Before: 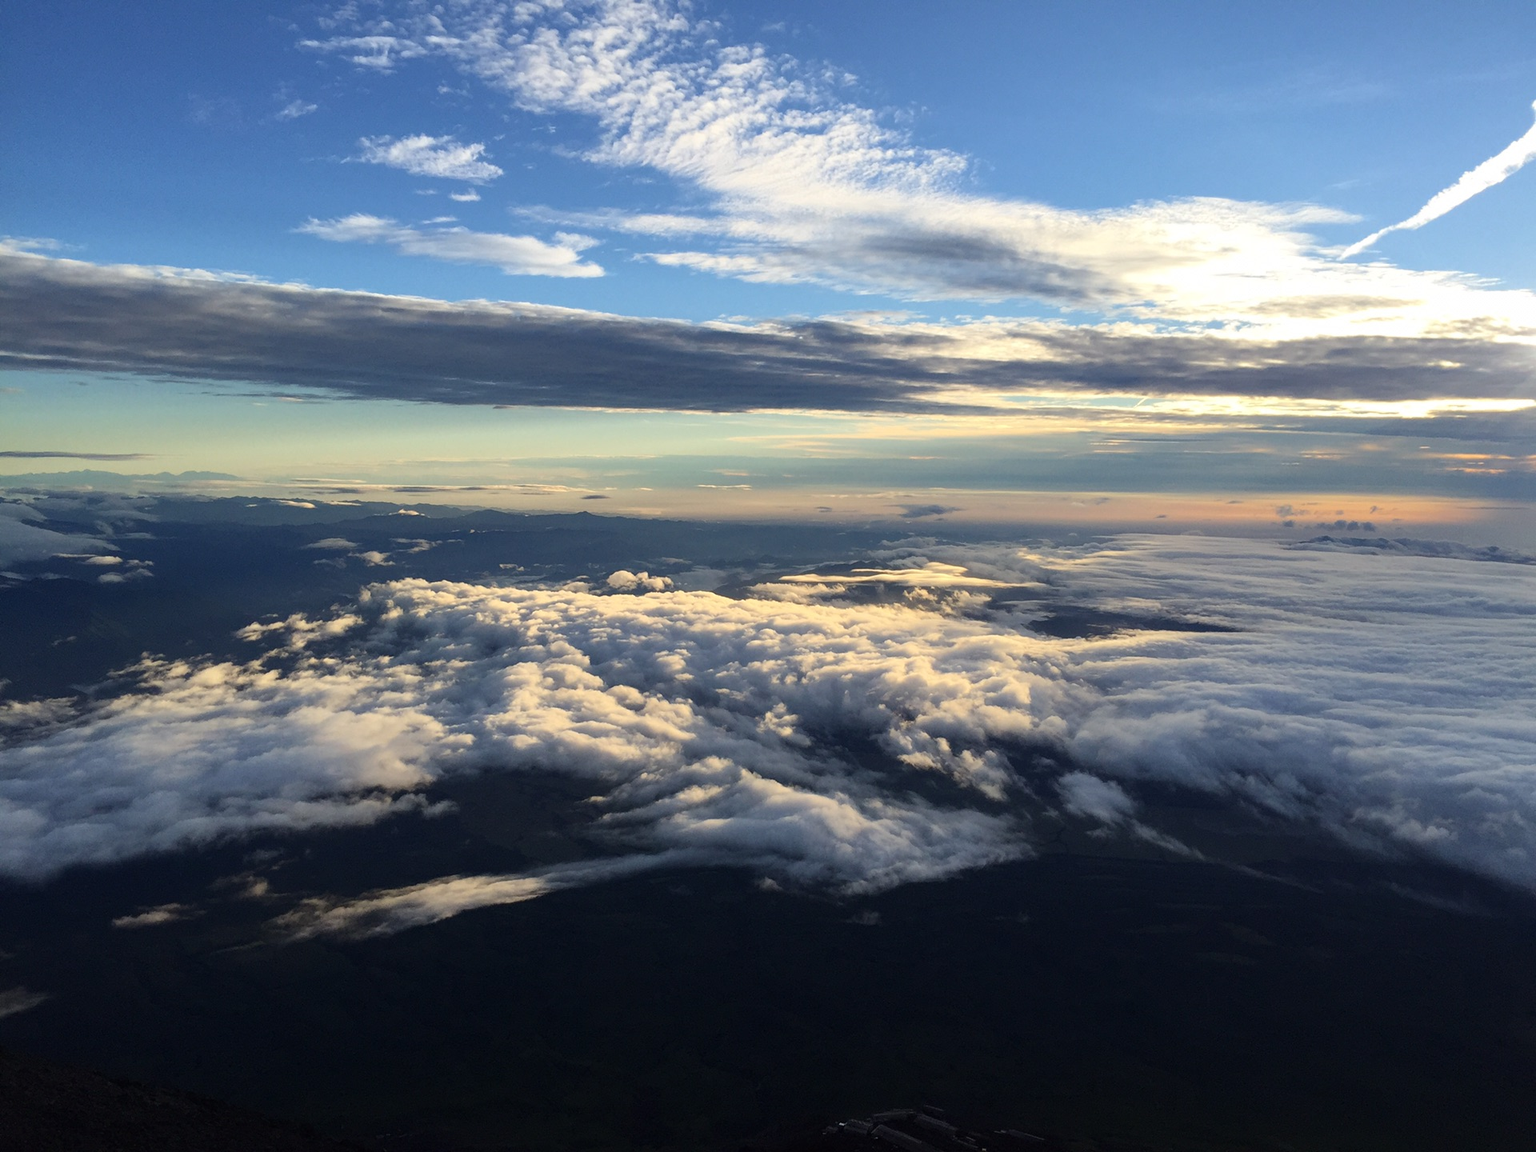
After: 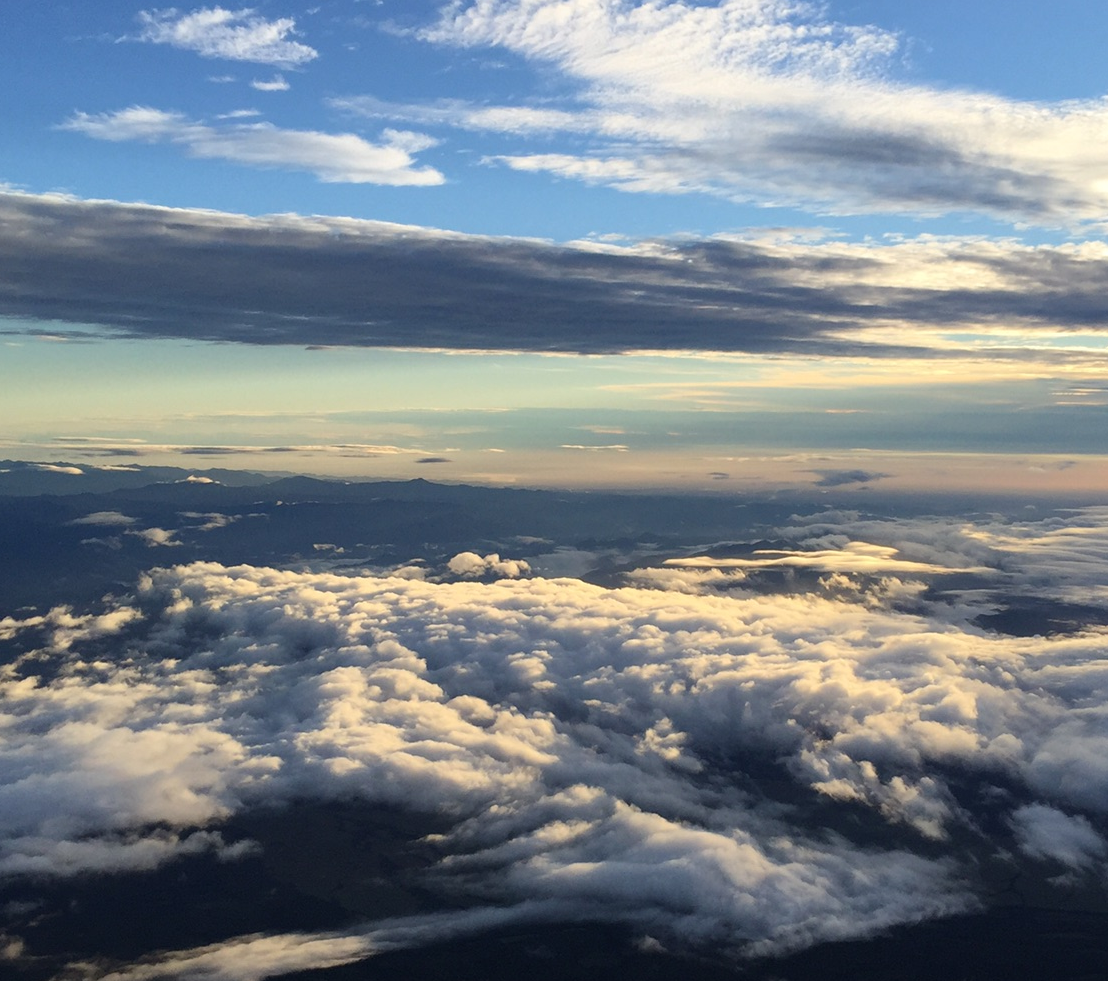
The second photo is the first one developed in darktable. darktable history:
crop: left 16.212%, top 11.192%, right 26.054%, bottom 20.657%
